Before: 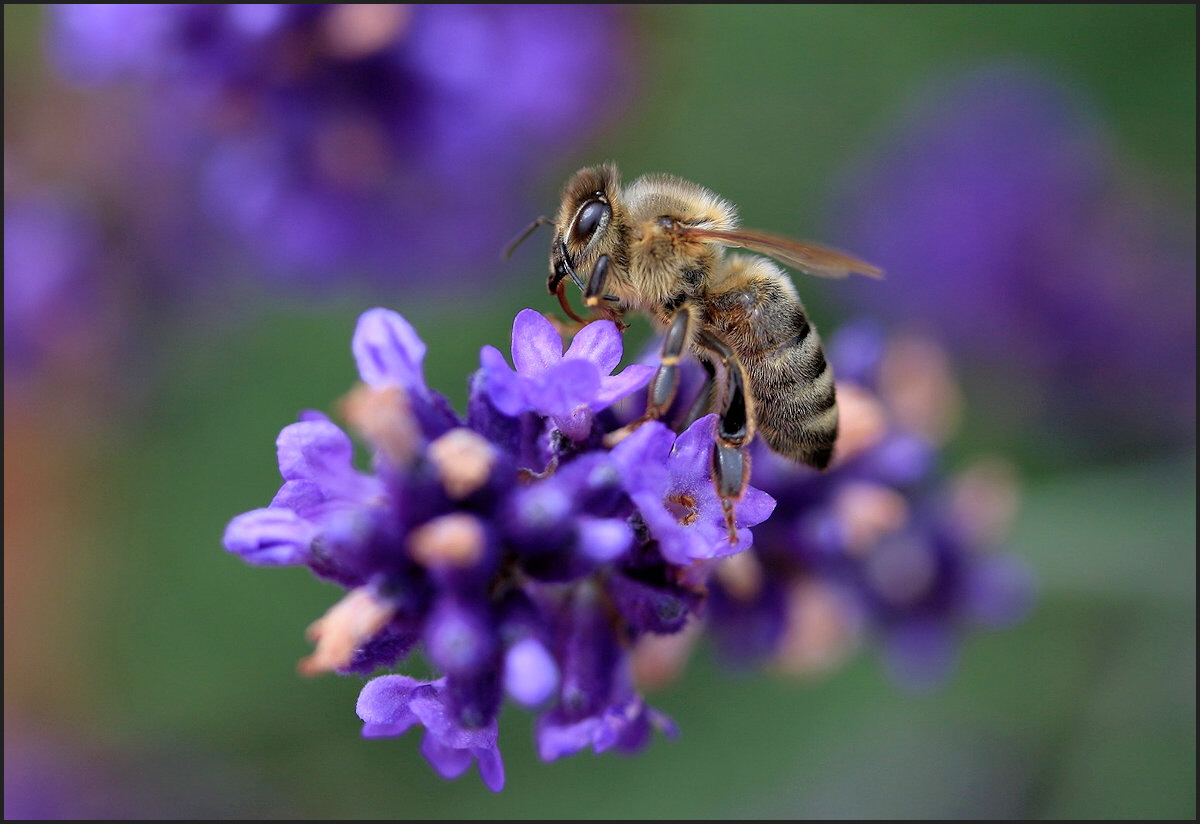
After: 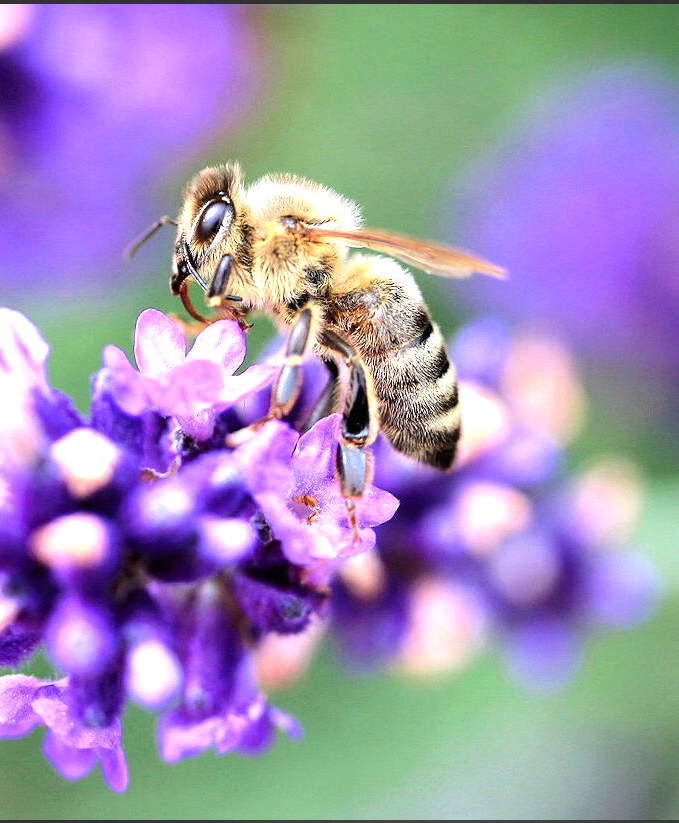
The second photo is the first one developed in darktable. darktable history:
exposure: black level correction 0, exposure 1.2 EV, compensate exposure bias true, compensate highlight preservation false
crop: left 31.458%, top 0%, right 11.876%
tone equalizer: -8 EV 0.001 EV, -7 EV -0.002 EV, -6 EV 0.002 EV, -5 EV -0.03 EV, -4 EV -0.116 EV, -3 EV -0.169 EV, -2 EV 0.24 EV, -1 EV 0.702 EV, +0 EV 0.493 EV
color balance rgb: global vibrance 10%
